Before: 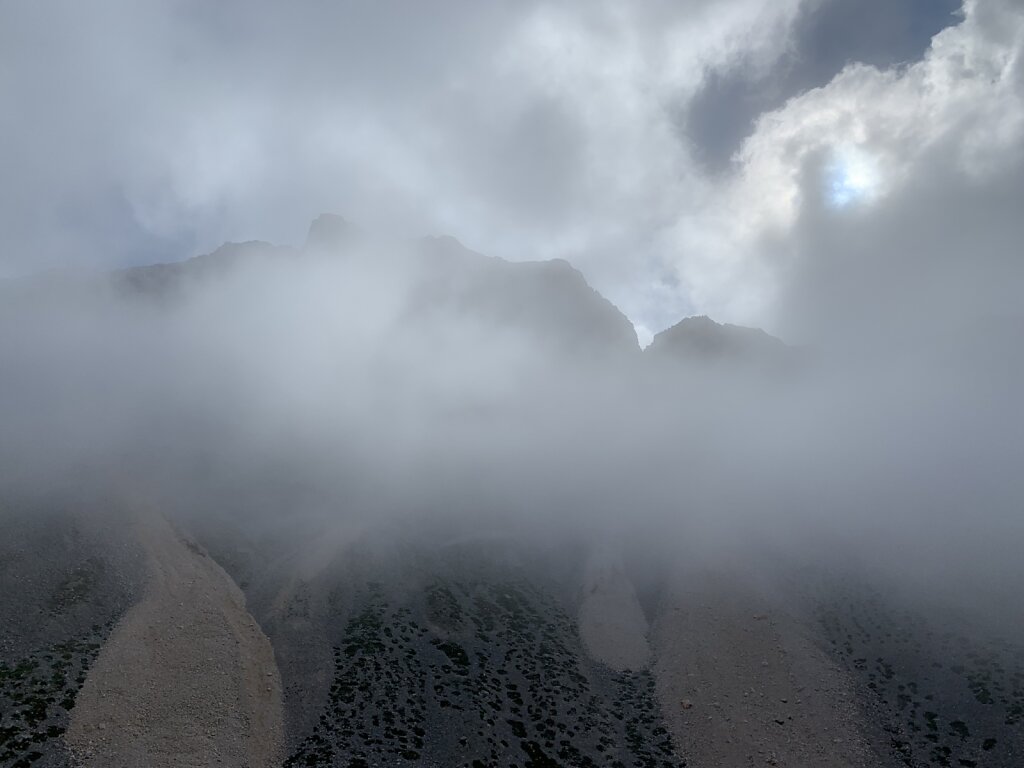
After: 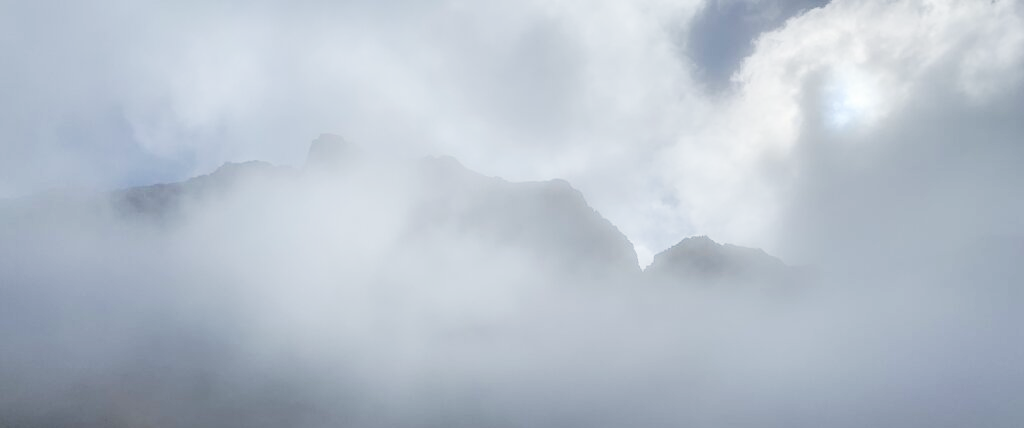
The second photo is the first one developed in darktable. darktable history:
tone curve: curves: ch0 [(0, 0.013) (0.054, 0.018) (0.205, 0.191) (0.289, 0.292) (0.39, 0.424) (0.493, 0.551) (0.647, 0.752) (0.796, 0.887) (1, 0.998)]; ch1 [(0, 0) (0.371, 0.339) (0.477, 0.452) (0.494, 0.495) (0.501, 0.501) (0.51, 0.516) (0.54, 0.557) (0.572, 0.605) (0.66, 0.701) (0.783, 0.804) (1, 1)]; ch2 [(0, 0) (0.32, 0.281) (0.403, 0.399) (0.441, 0.428) (0.47, 0.469) (0.498, 0.496) (0.524, 0.543) (0.551, 0.579) (0.633, 0.665) (0.7, 0.711) (1, 1)], preserve colors none
crop and rotate: top 10.515%, bottom 33.626%
